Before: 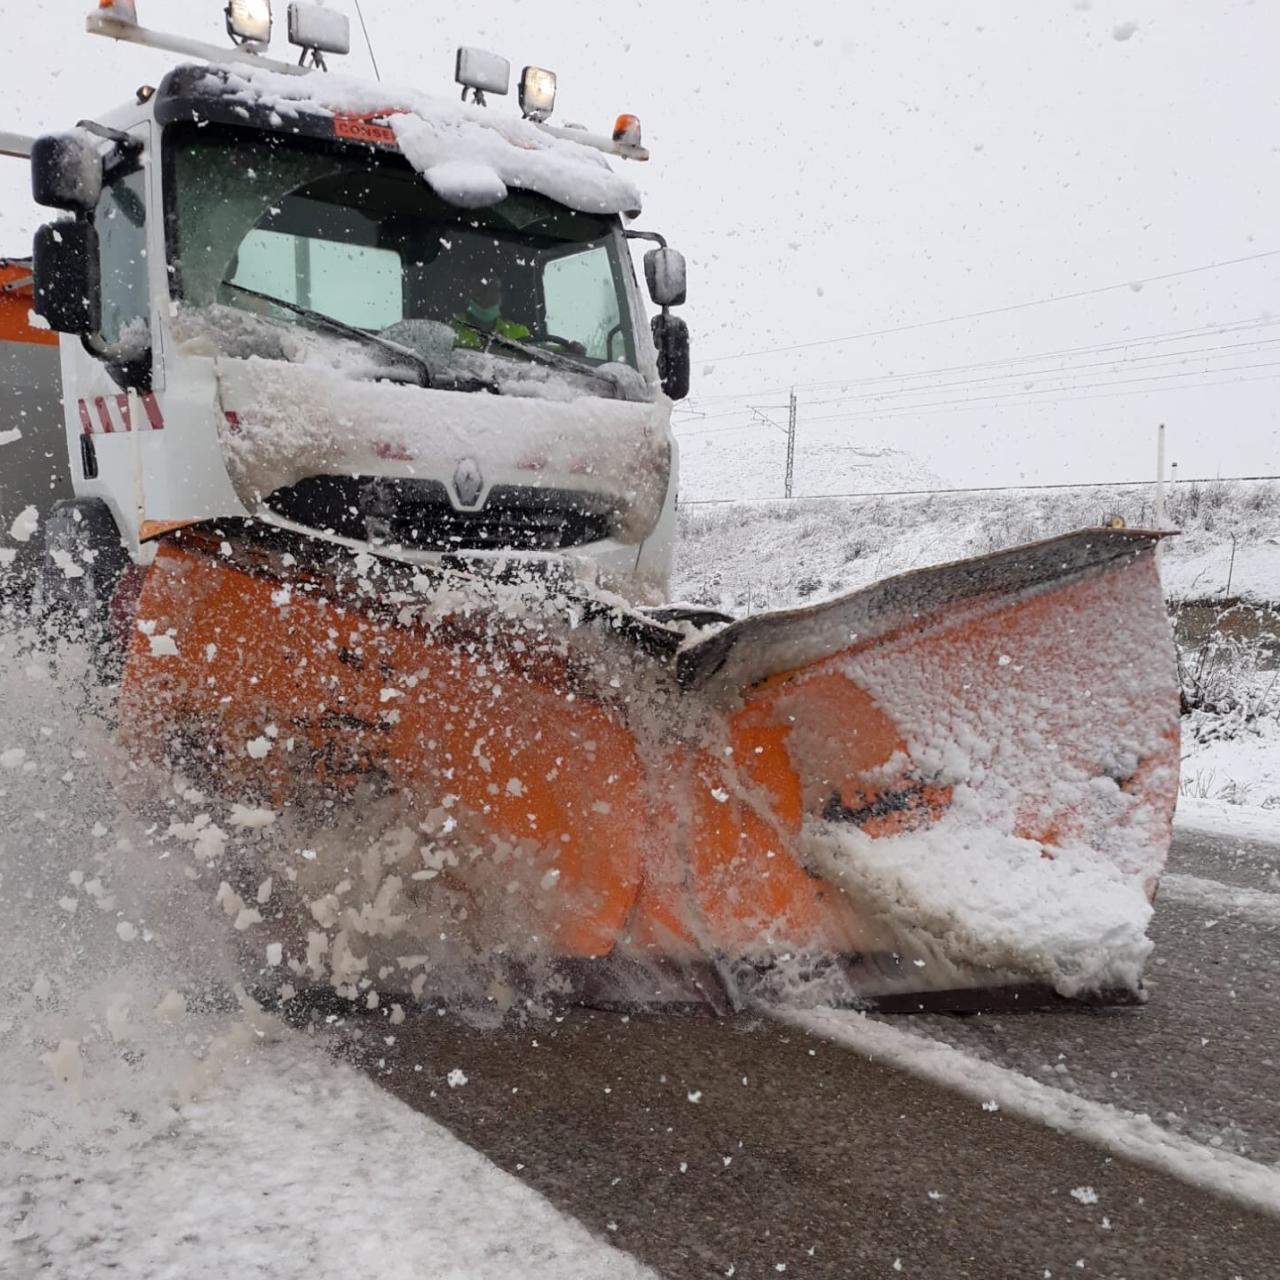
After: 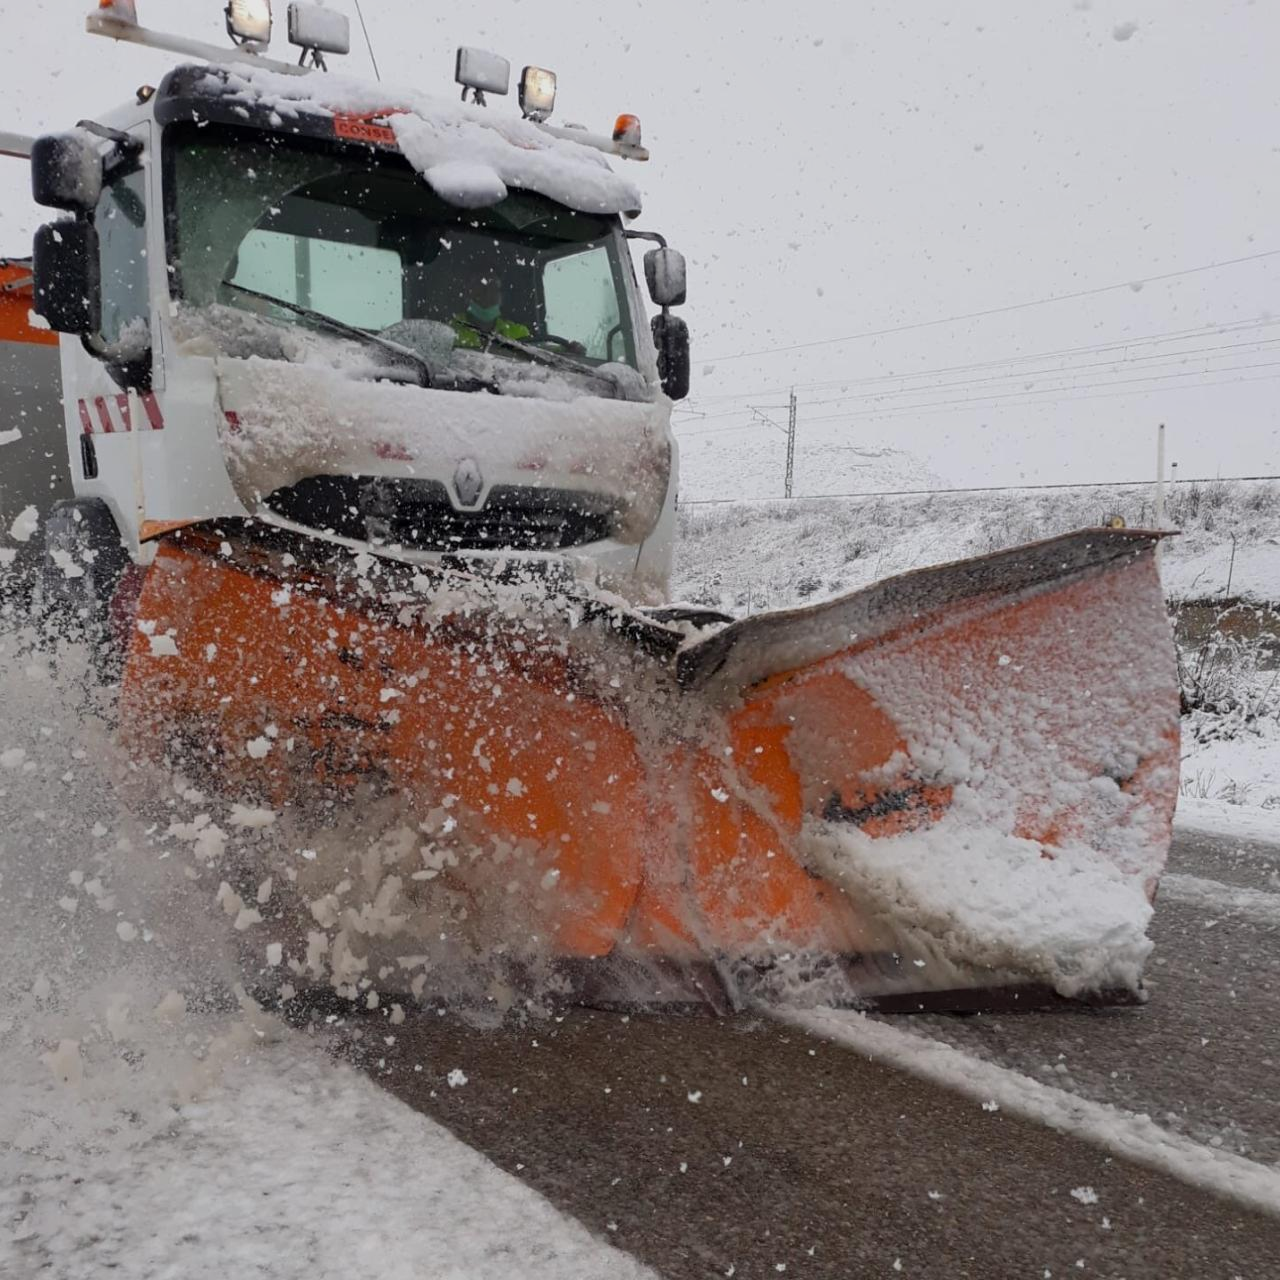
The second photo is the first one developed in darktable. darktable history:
shadows and highlights: radius 121.12, shadows 21.95, white point adjustment -9.65, highlights -15.26, soften with gaussian
